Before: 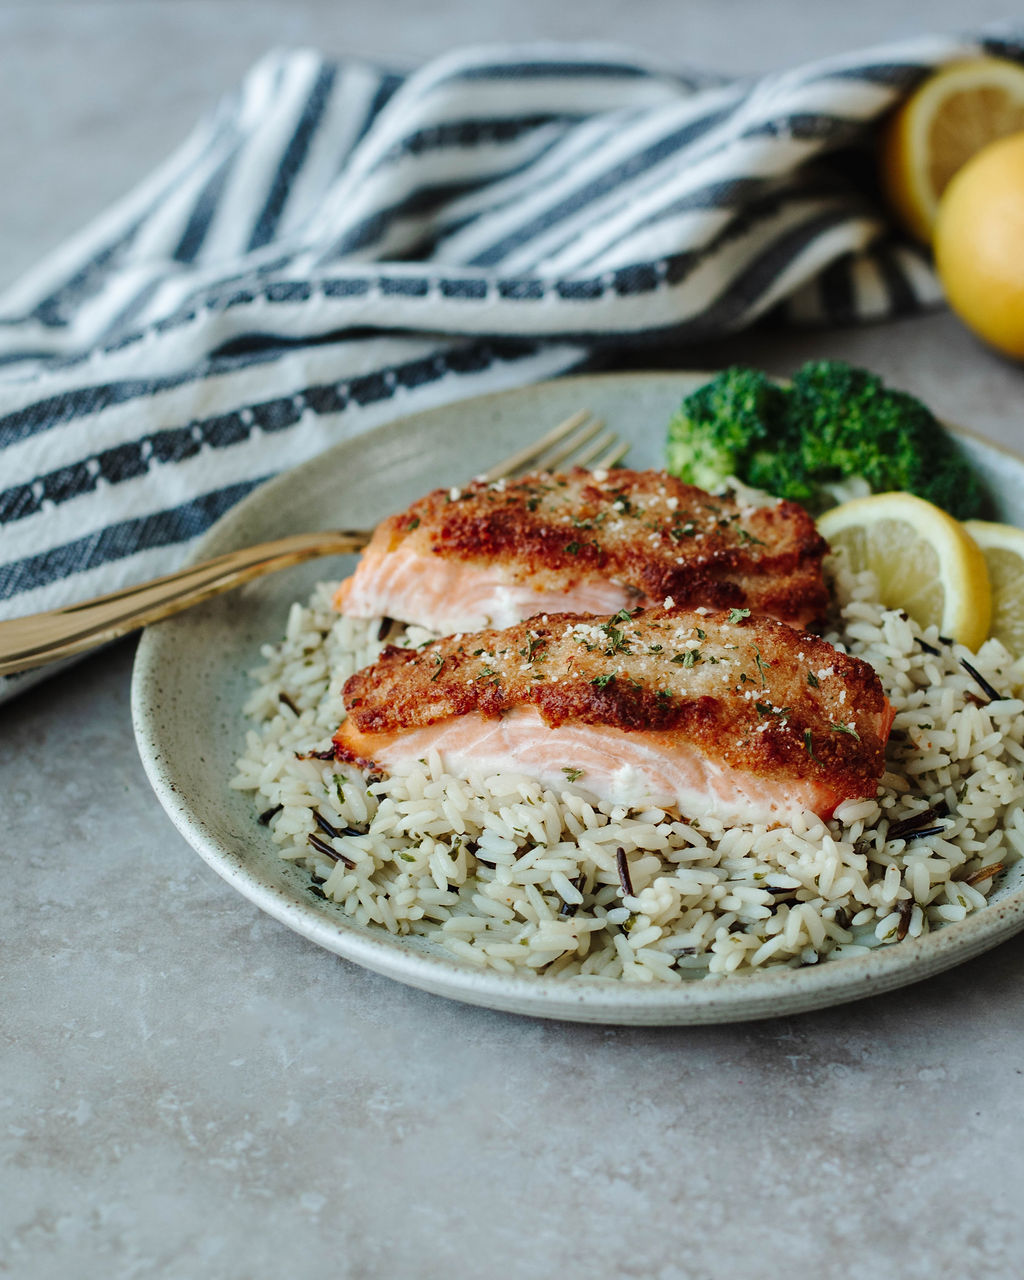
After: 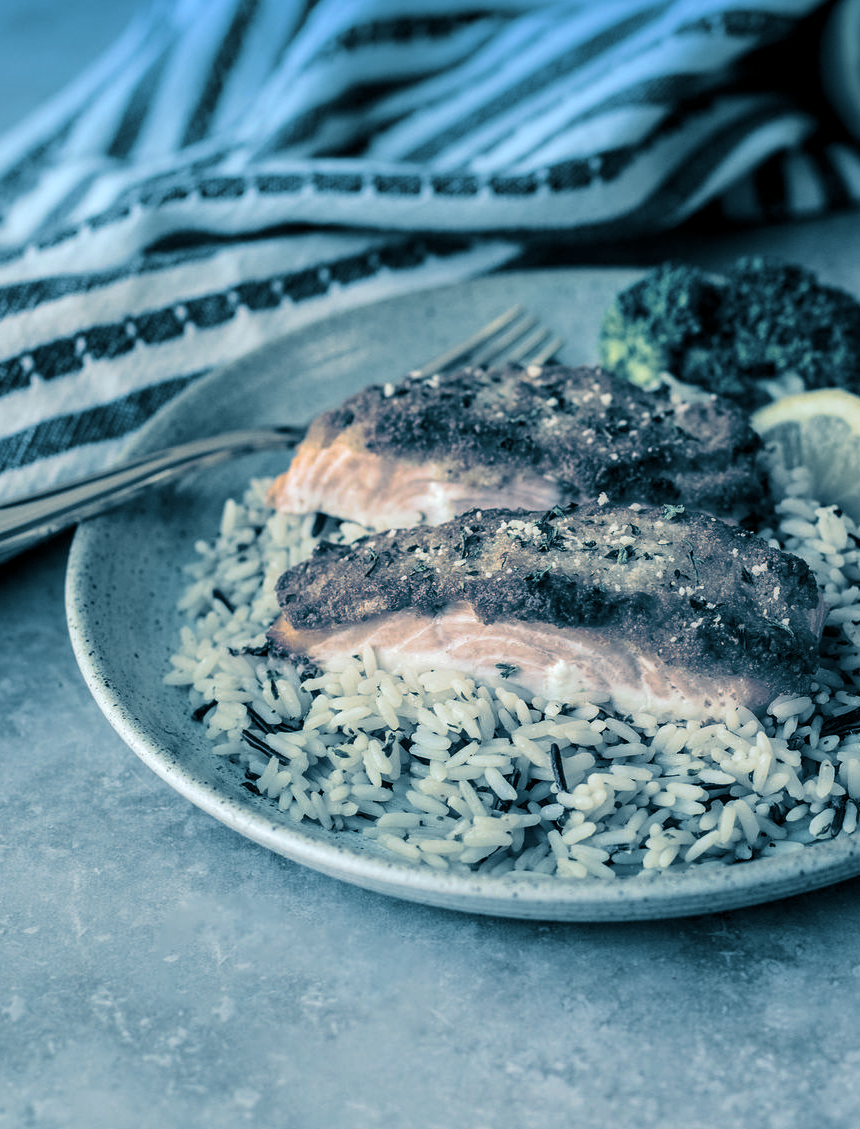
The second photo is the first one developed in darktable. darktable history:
graduated density: density 2.02 EV, hardness 44%, rotation 0.374°, offset 8.21, hue 208.8°, saturation 97%
crop: left 6.446%, top 8.188%, right 9.538%, bottom 3.548%
local contrast: on, module defaults
split-toning: shadows › hue 212.4°, balance -70
